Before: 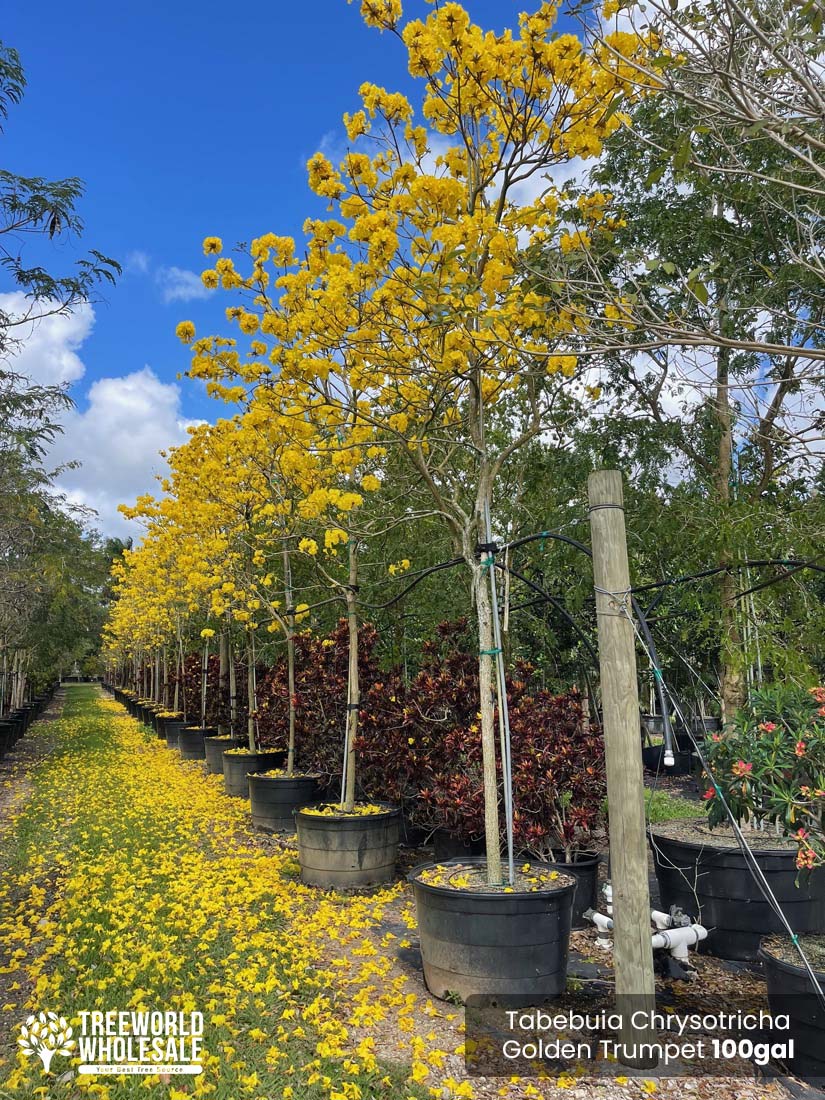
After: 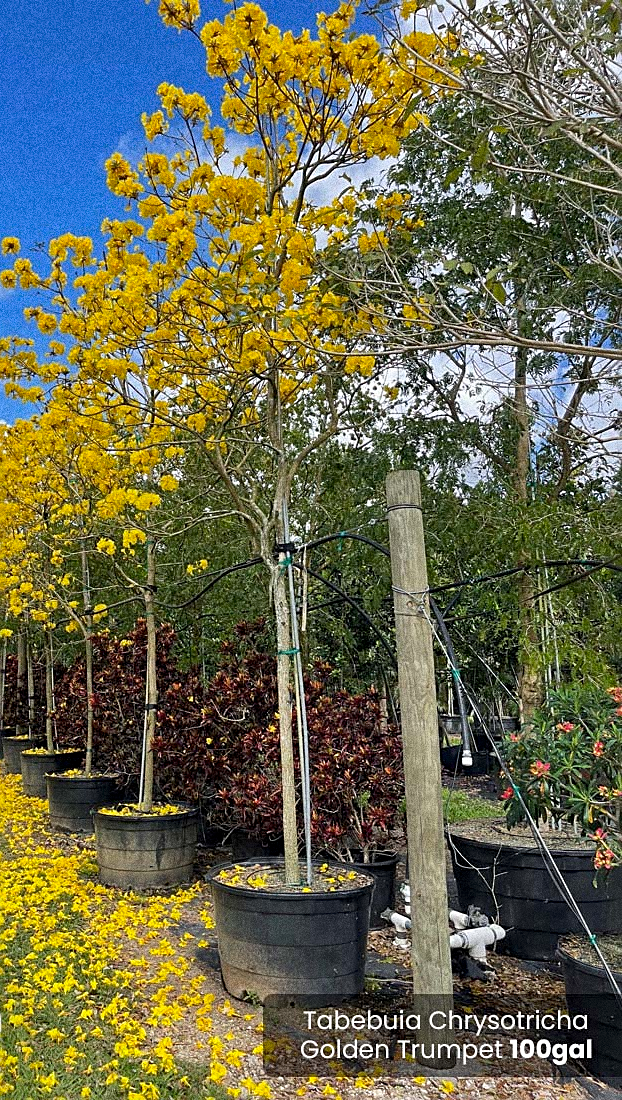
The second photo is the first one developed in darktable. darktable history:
color zones: curves: ch1 [(0, 0.523) (0.143, 0.545) (0.286, 0.52) (0.429, 0.506) (0.571, 0.503) (0.714, 0.503) (0.857, 0.508) (1, 0.523)]
grain: coarseness 14.49 ISO, strength 48.04%, mid-tones bias 35%
sharpen: on, module defaults
crop and rotate: left 24.6%
